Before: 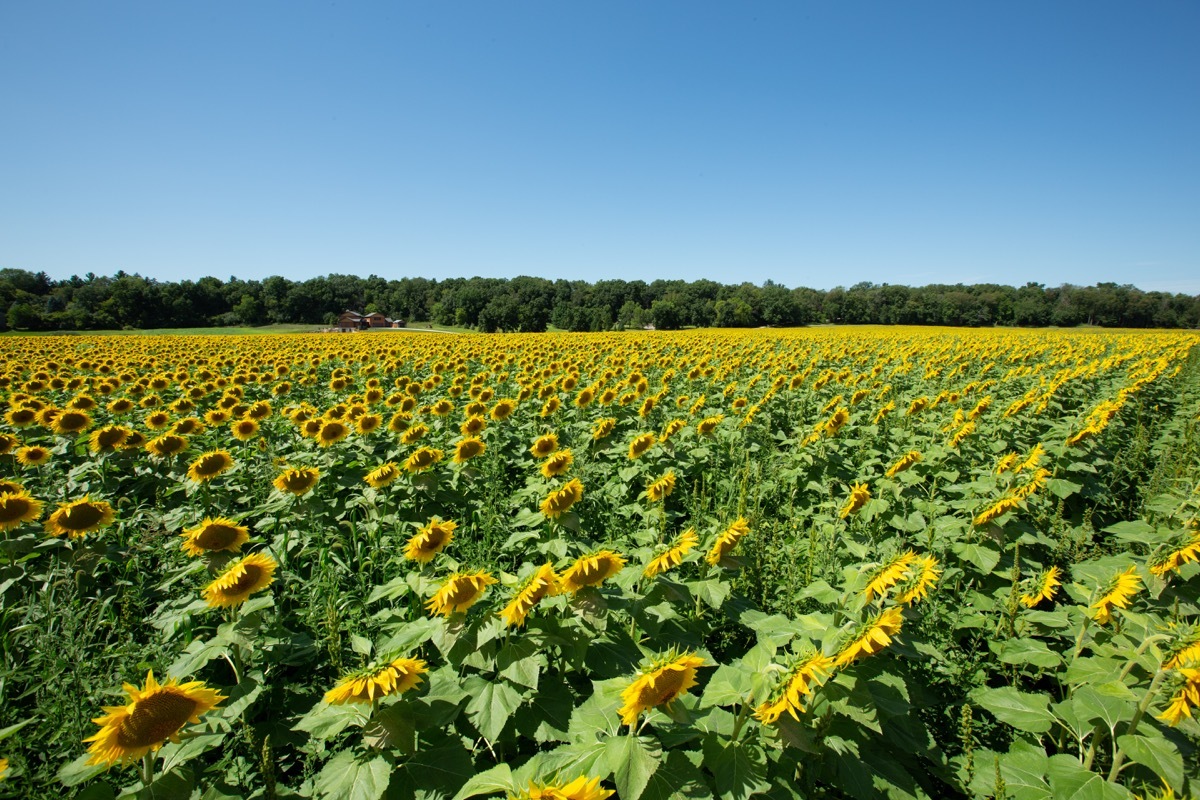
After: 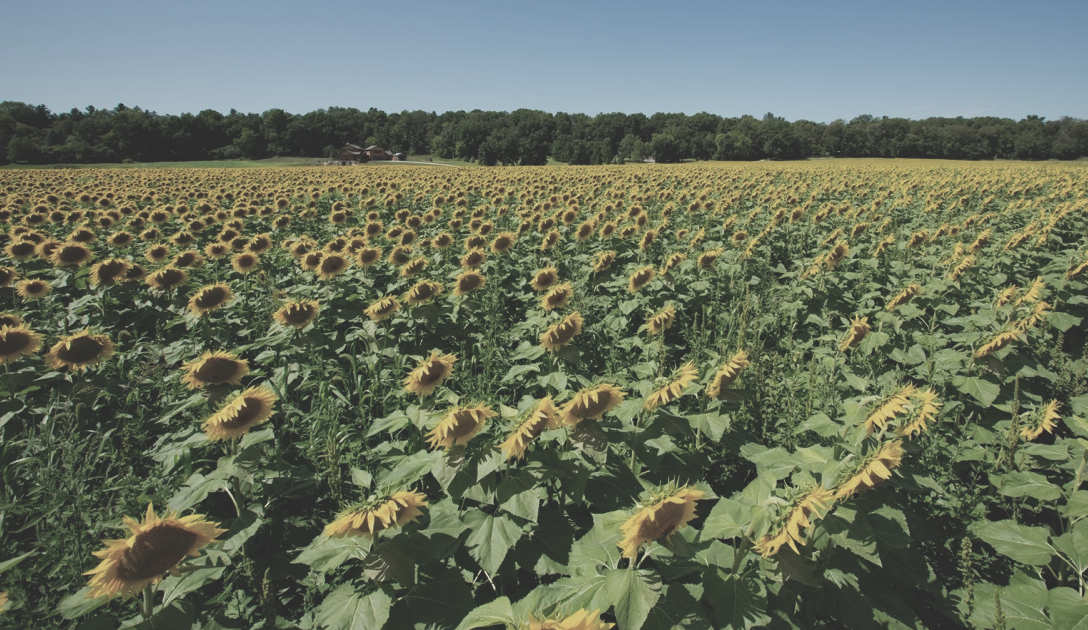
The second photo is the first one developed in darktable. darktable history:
crop: top 20.914%, right 9.316%, bottom 0.267%
exposure: black level correction -0.036, exposure -0.495 EV, compensate highlight preservation false
color zones: curves: ch0 [(0, 0.559) (0.153, 0.551) (0.229, 0.5) (0.429, 0.5) (0.571, 0.5) (0.714, 0.5) (0.857, 0.5) (1, 0.559)]; ch1 [(0, 0.417) (0.112, 0.336) (0.213, 0.26) (0.429, 0.34) (0.571, 0.35) (0.683, 0.331) (0.857, 0.344) (1, 0.417)]
haze removal: compatibility mode true, adaptive false
